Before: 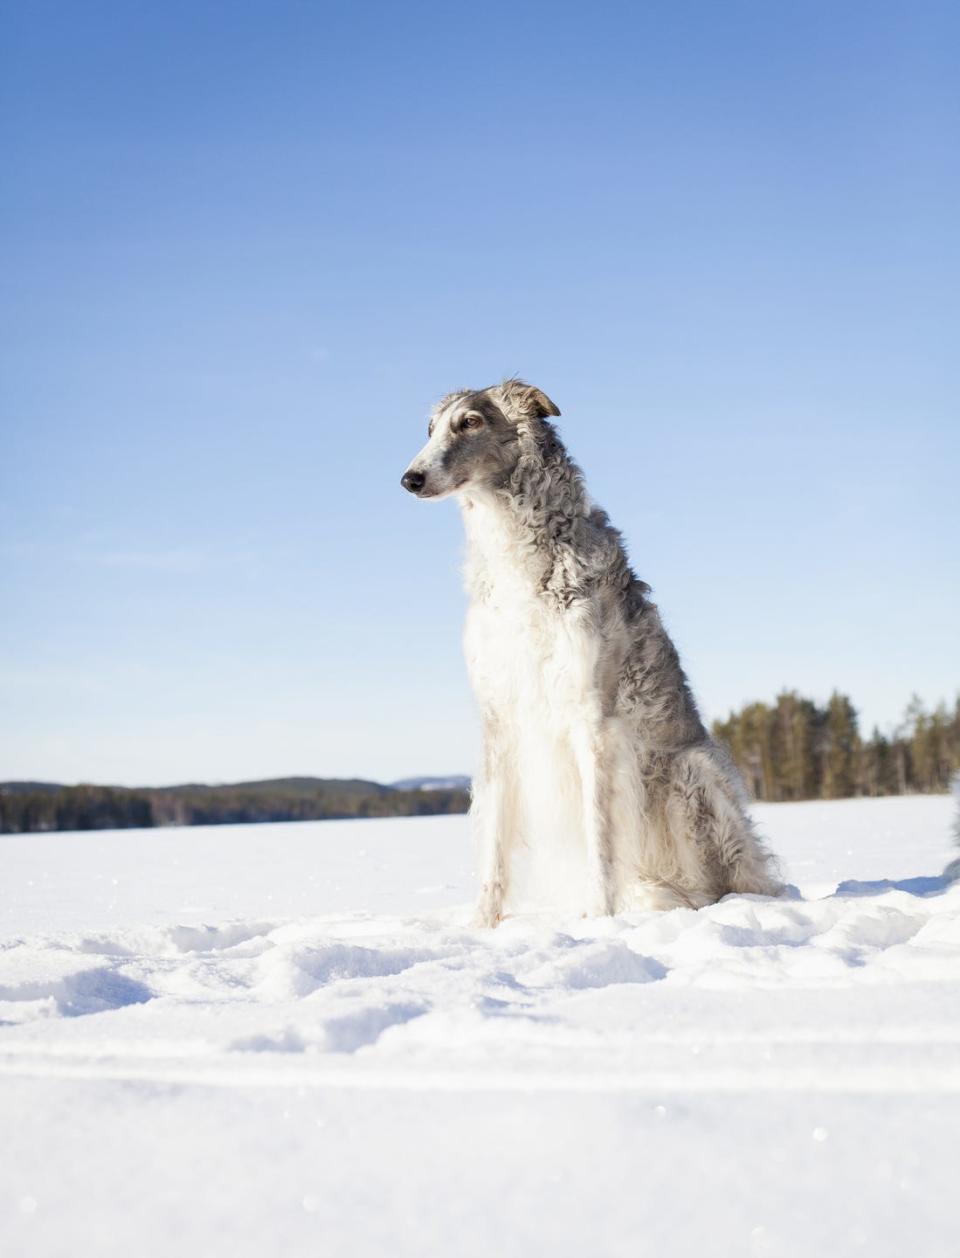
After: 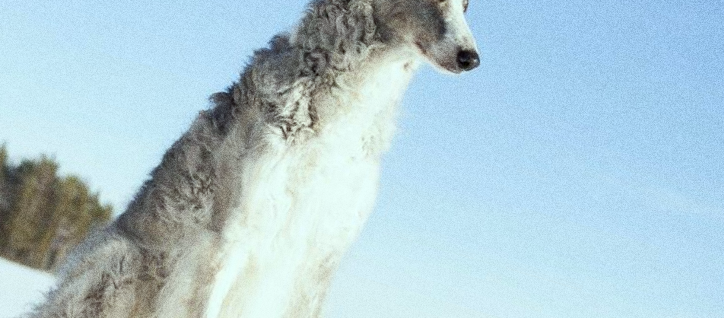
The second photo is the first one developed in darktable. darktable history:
color correction: highlights a* -6.69, highlights b* 0.49
grain: coarseness 0.09 ISO, strength 40%
crop and rotate: angle 16.12°, top 30.835%, bottom 35.653%
white balance: red 0.982, blue 1.018
